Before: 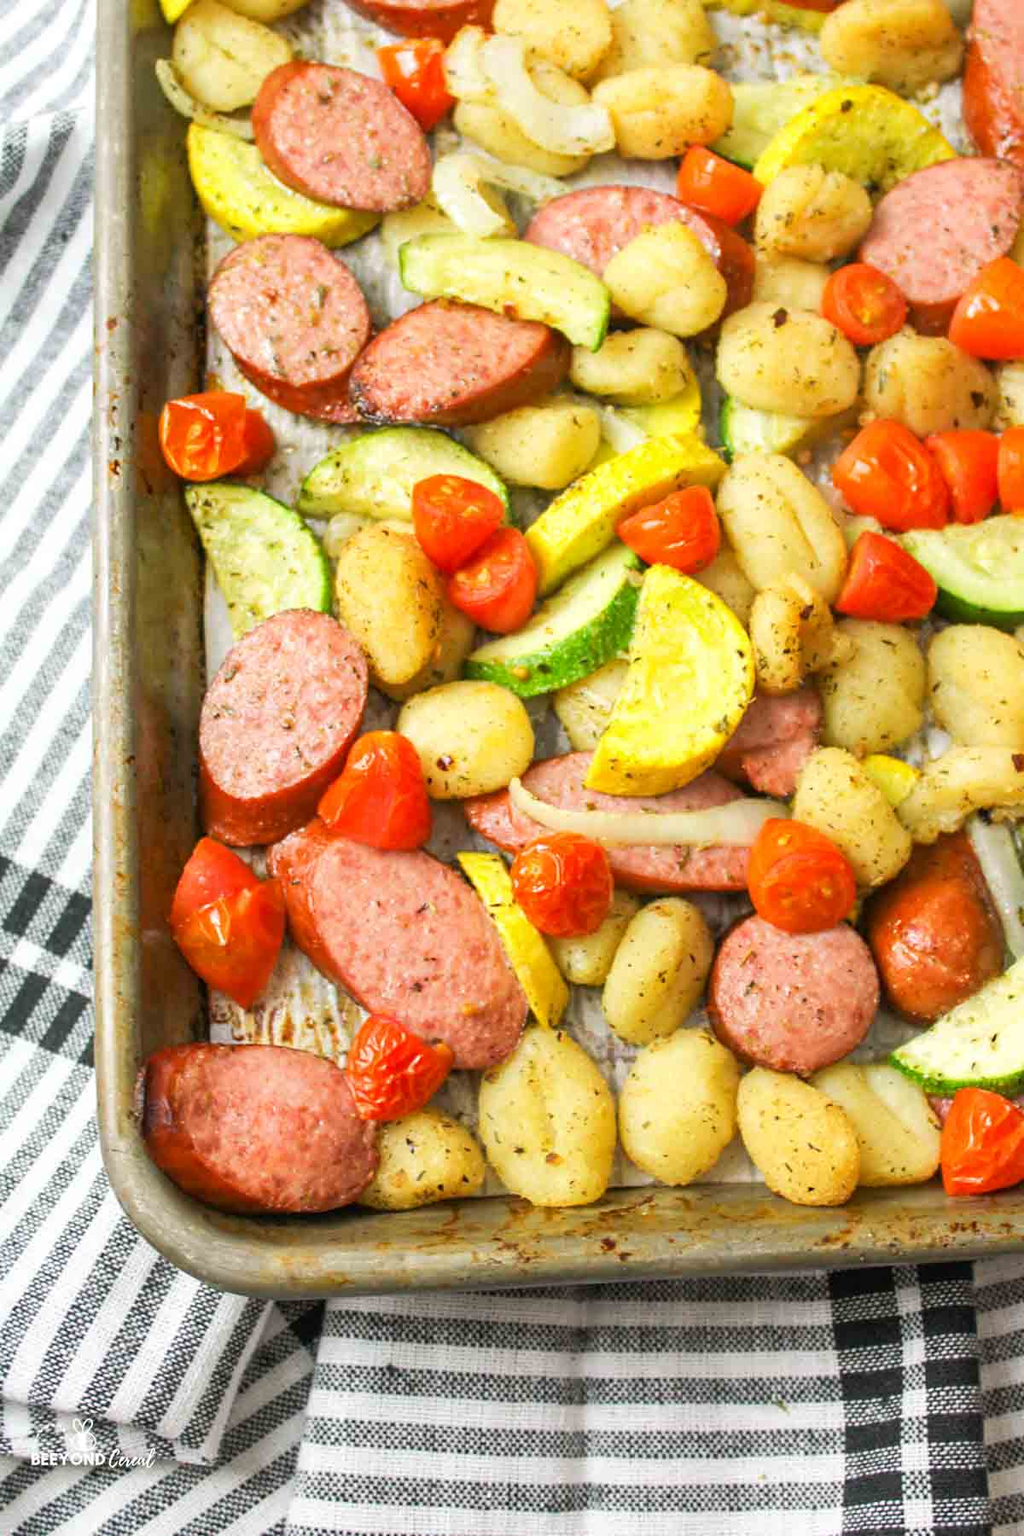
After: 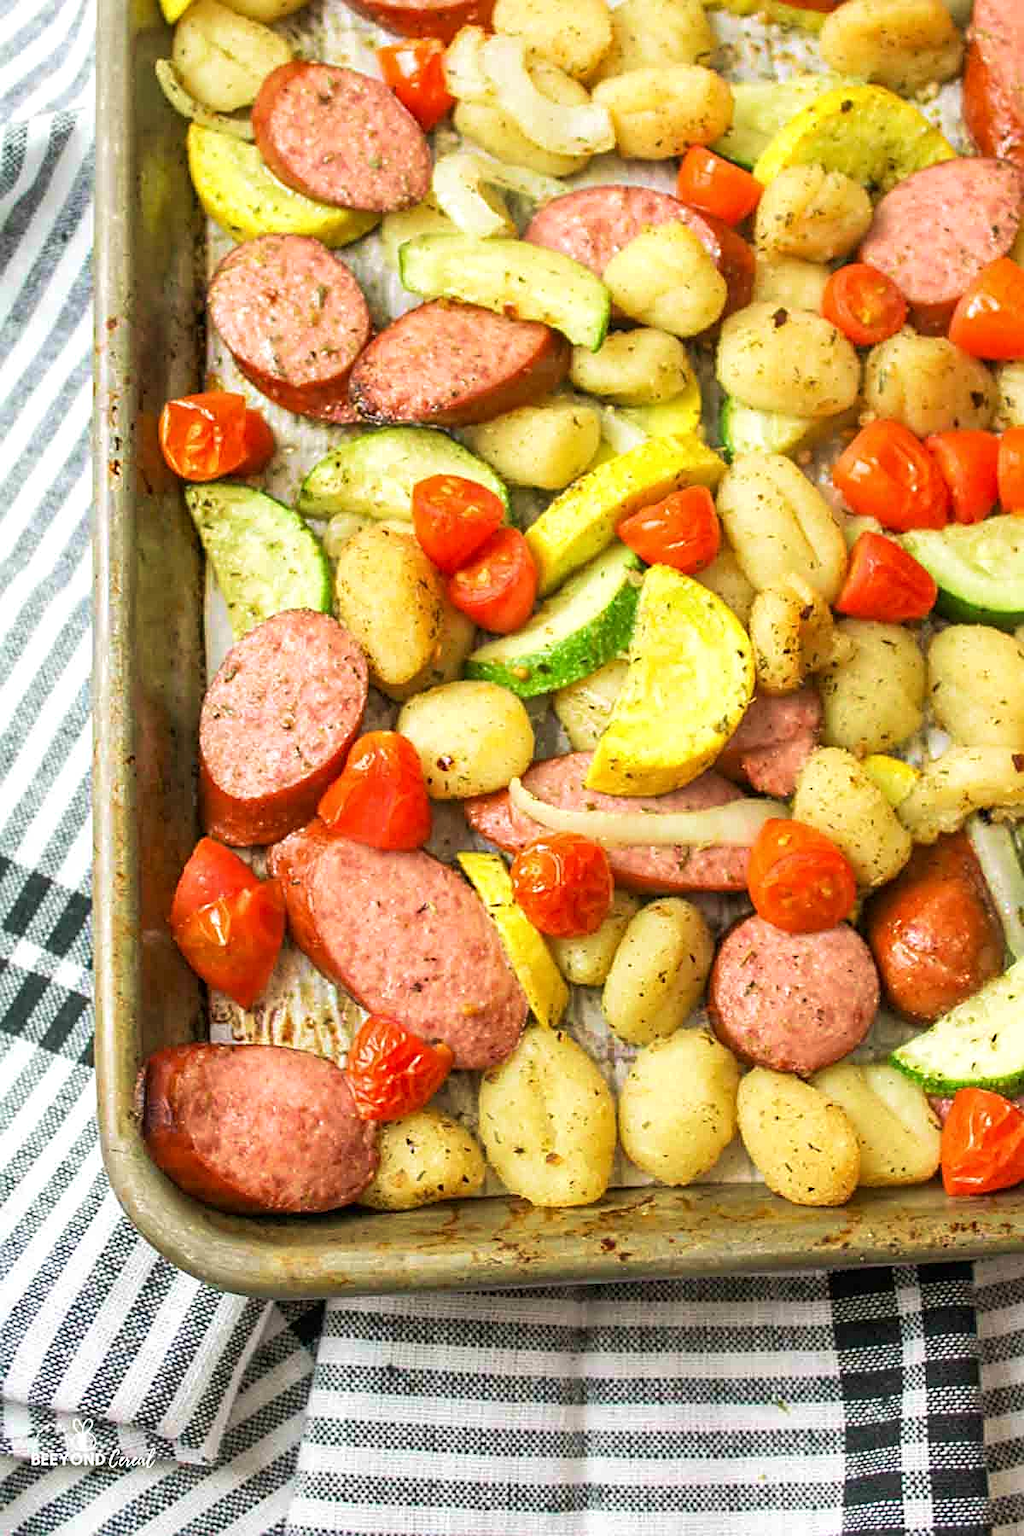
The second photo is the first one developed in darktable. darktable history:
local contrast: highlights 100%, shadows 100%, detail 120%, midtone range 0.2
velvia: strength 45%
sharpen: on, module defaults
